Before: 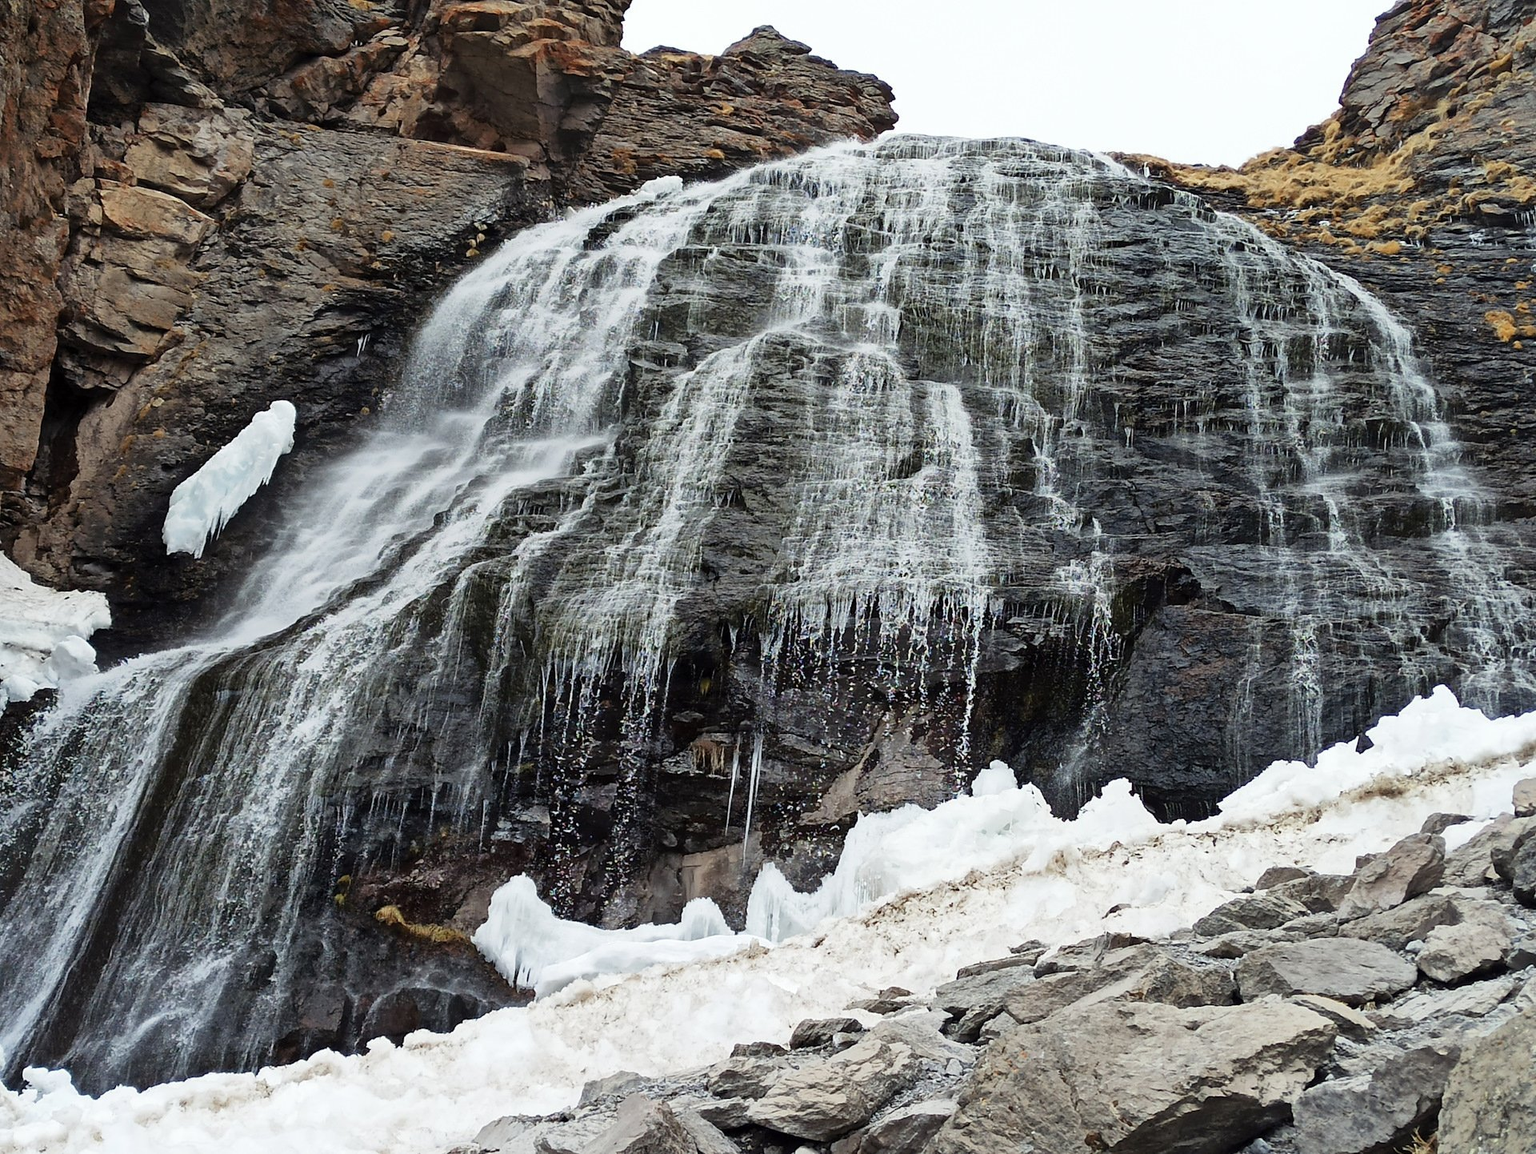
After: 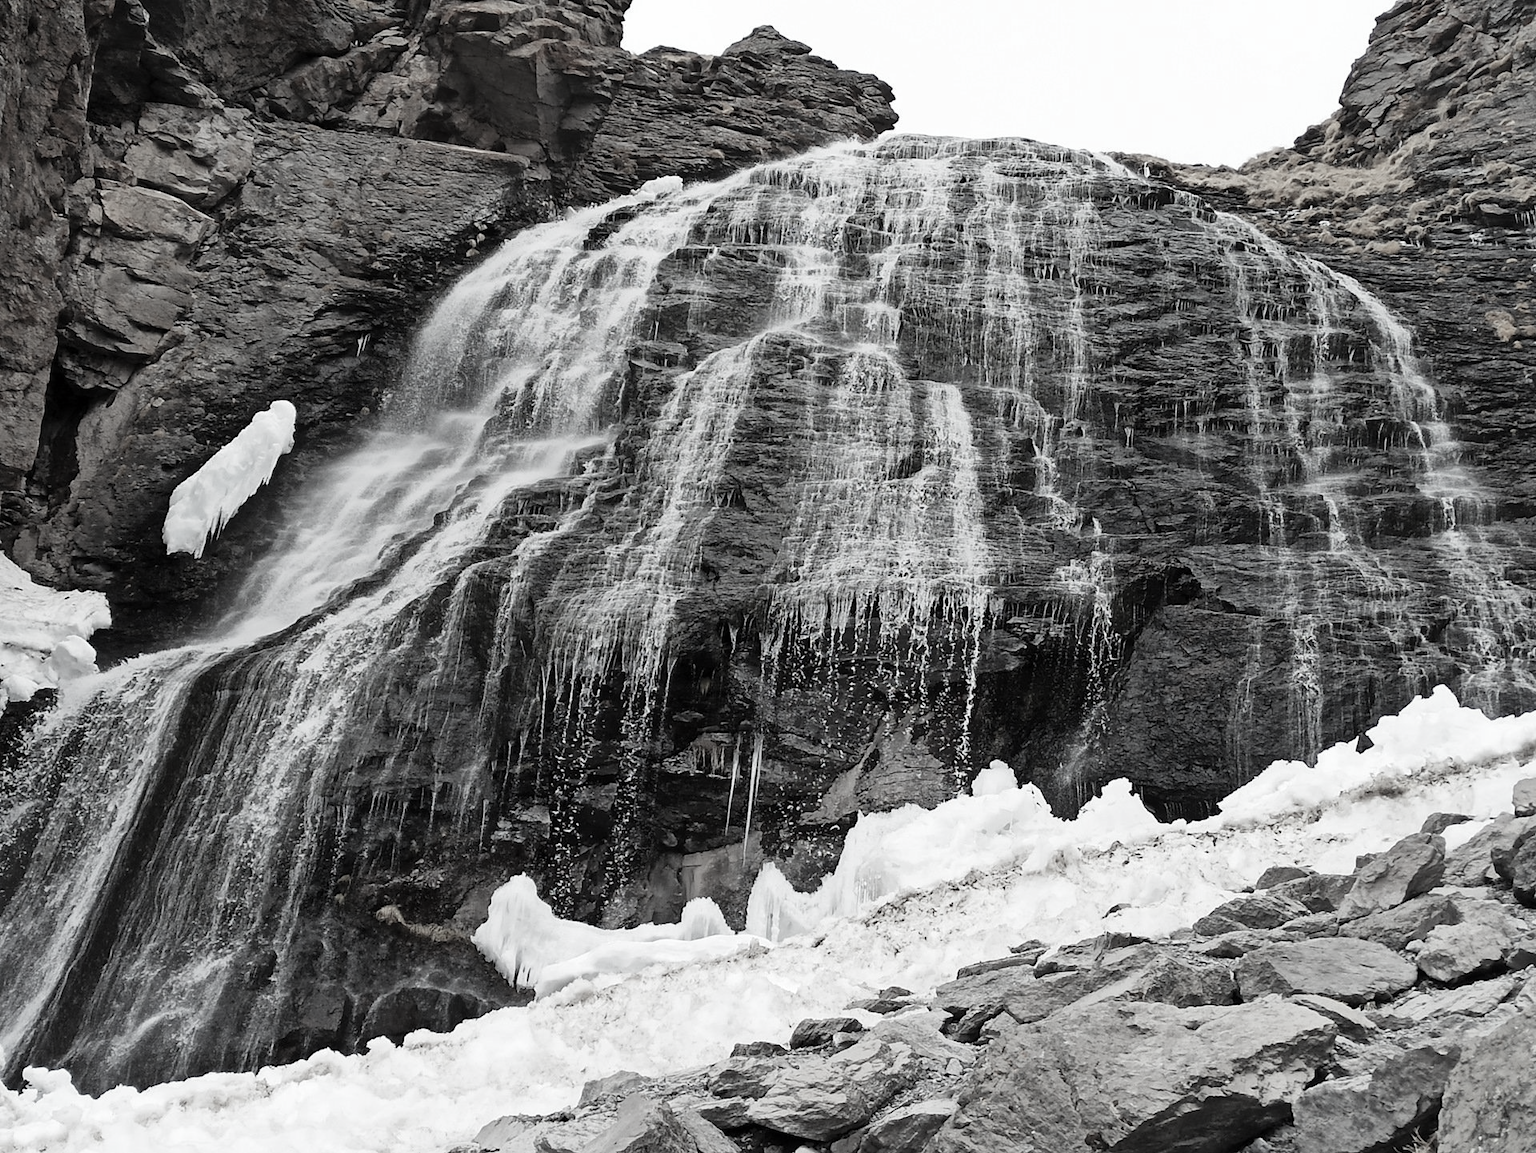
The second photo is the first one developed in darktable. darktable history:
color correction: highlights b* -0.044, saturation 0.157
